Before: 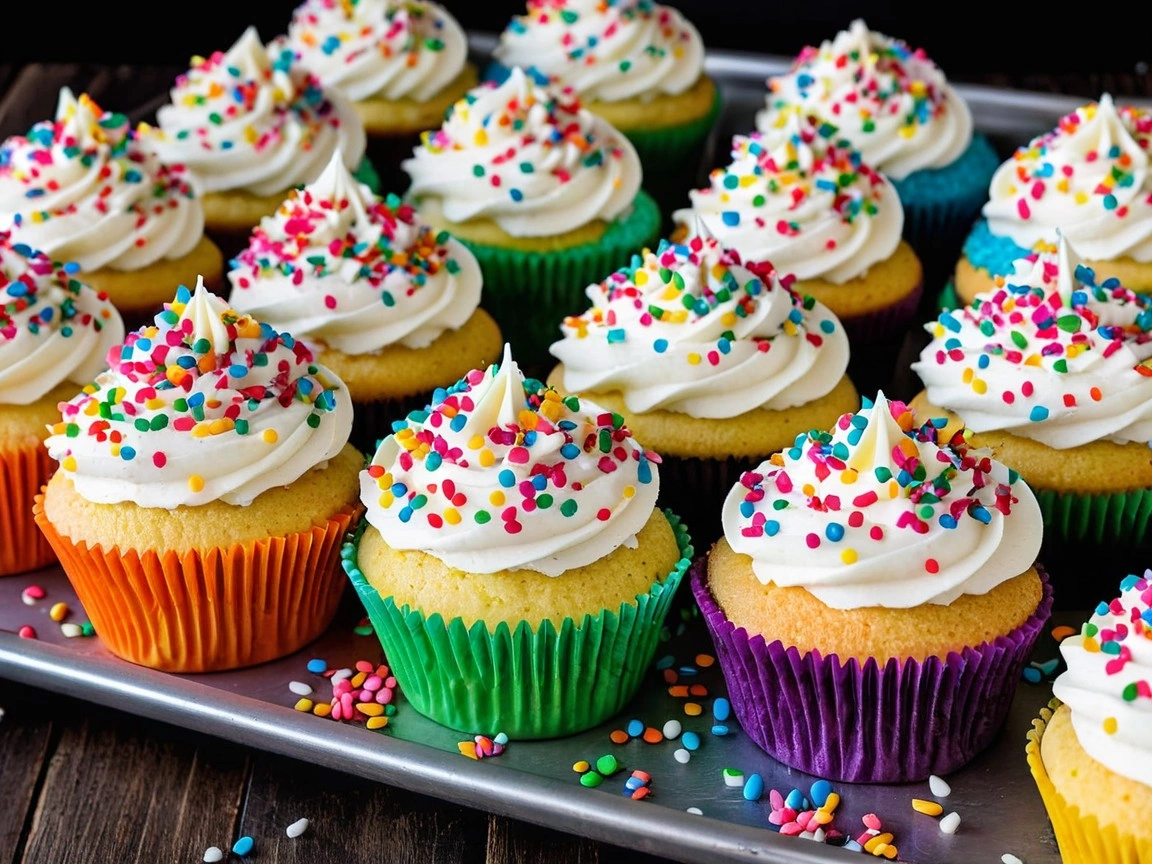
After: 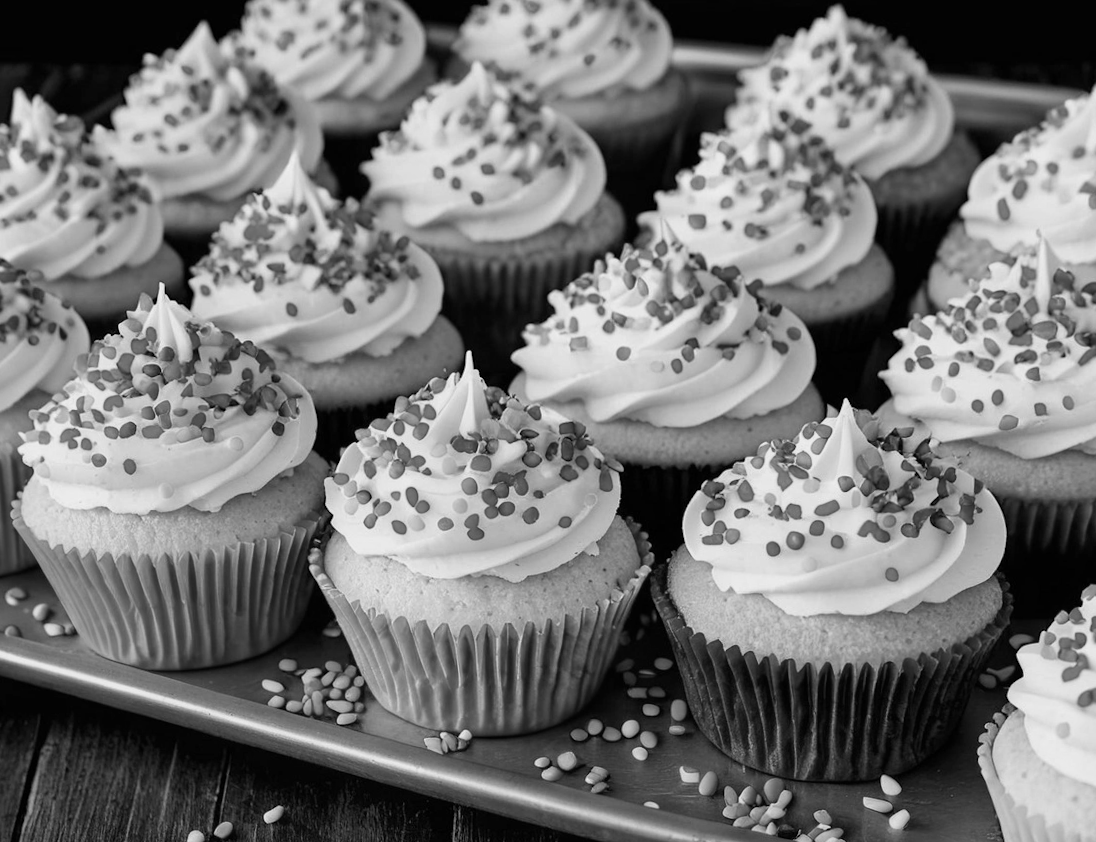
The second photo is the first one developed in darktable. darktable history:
exposure: compensate highlight preservation false
monochrome: a -74.22, b 78.2
rotate and perspective: rotation 0.074°, lens shift (vertical) 0.096, lens shift (horizontal) -0.041, crop left 0.043, crop right 0.952, crop top 0.024, crop bottom 0.979
